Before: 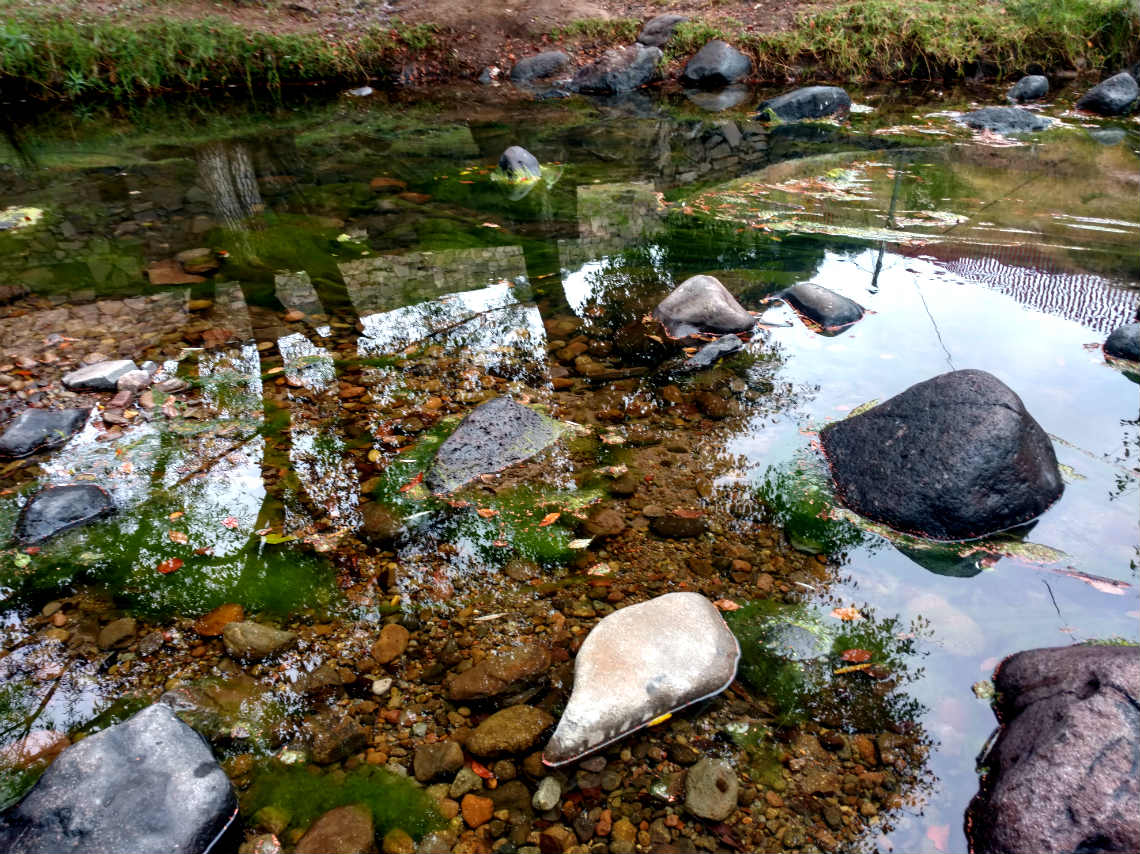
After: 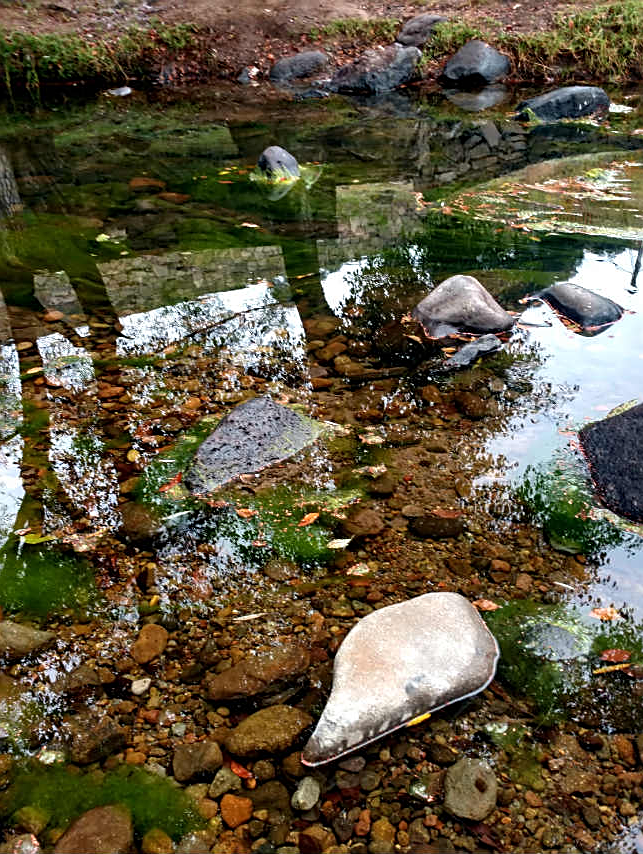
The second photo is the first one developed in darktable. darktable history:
sharpen: on, module defaults
crop: left 21.216%, right 22.358%
